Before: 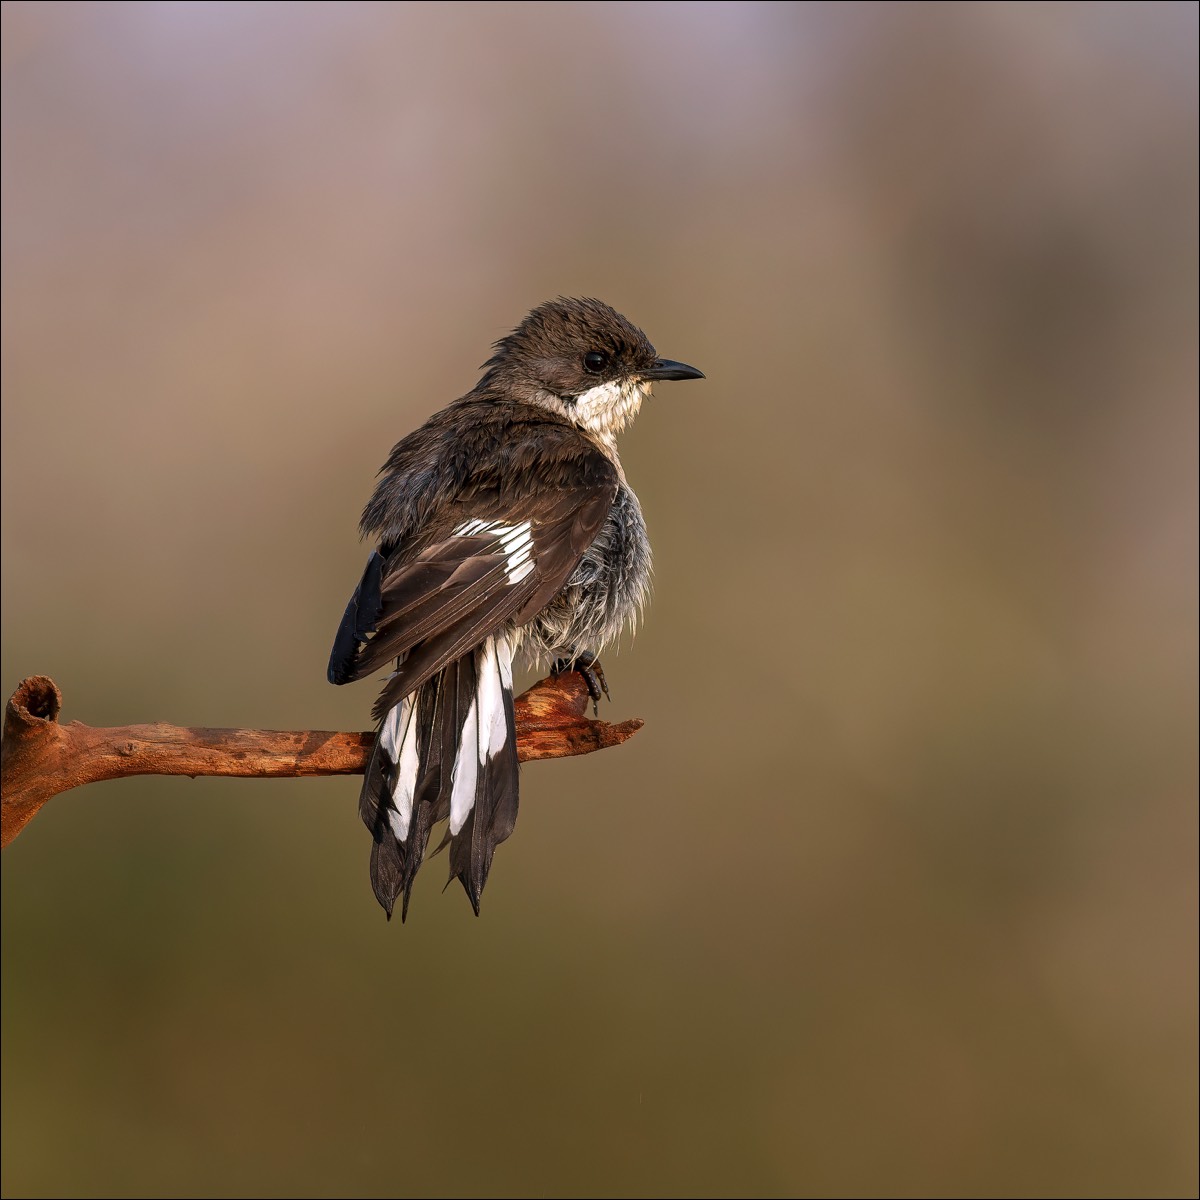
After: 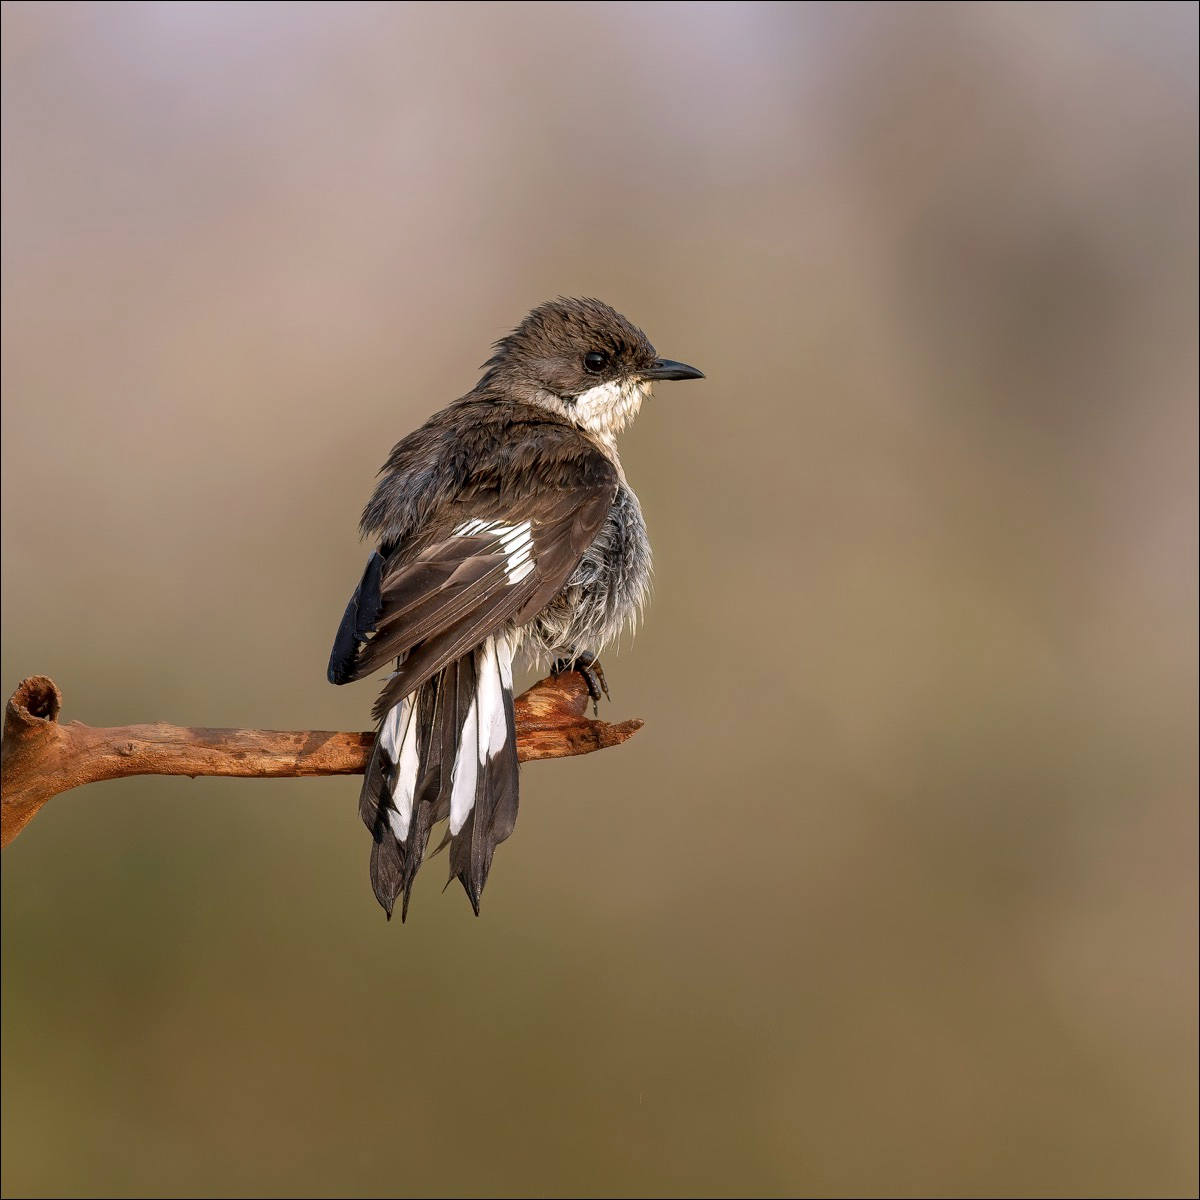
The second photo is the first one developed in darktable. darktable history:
contrast brightness saturation: saturation -0.068
